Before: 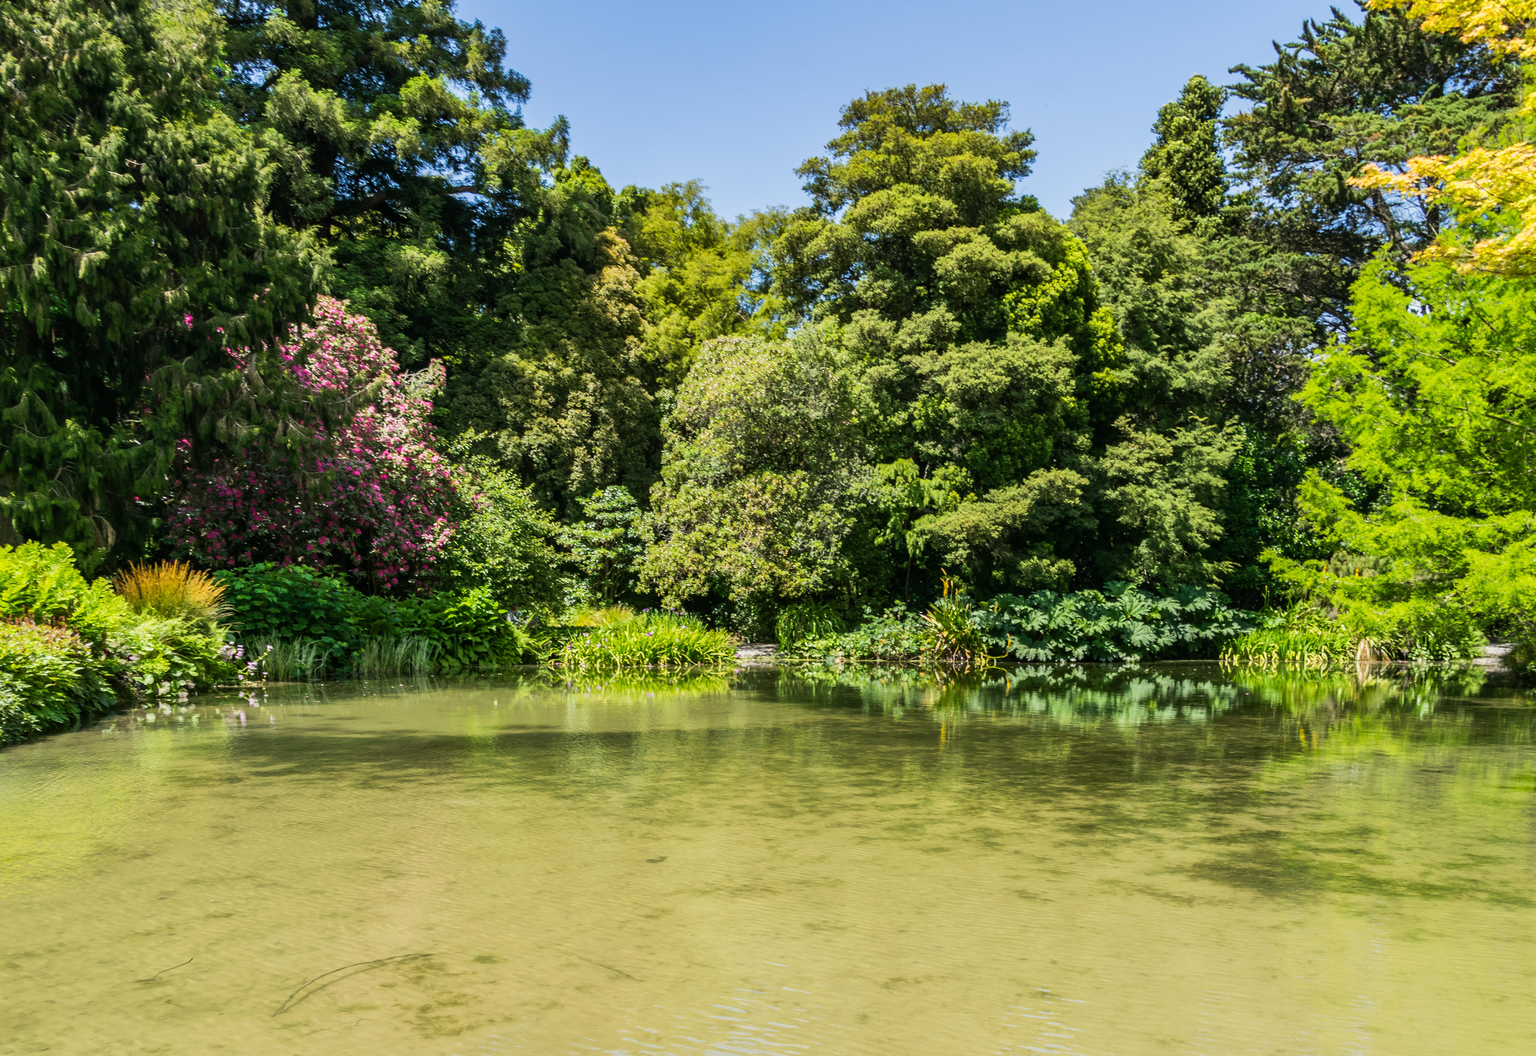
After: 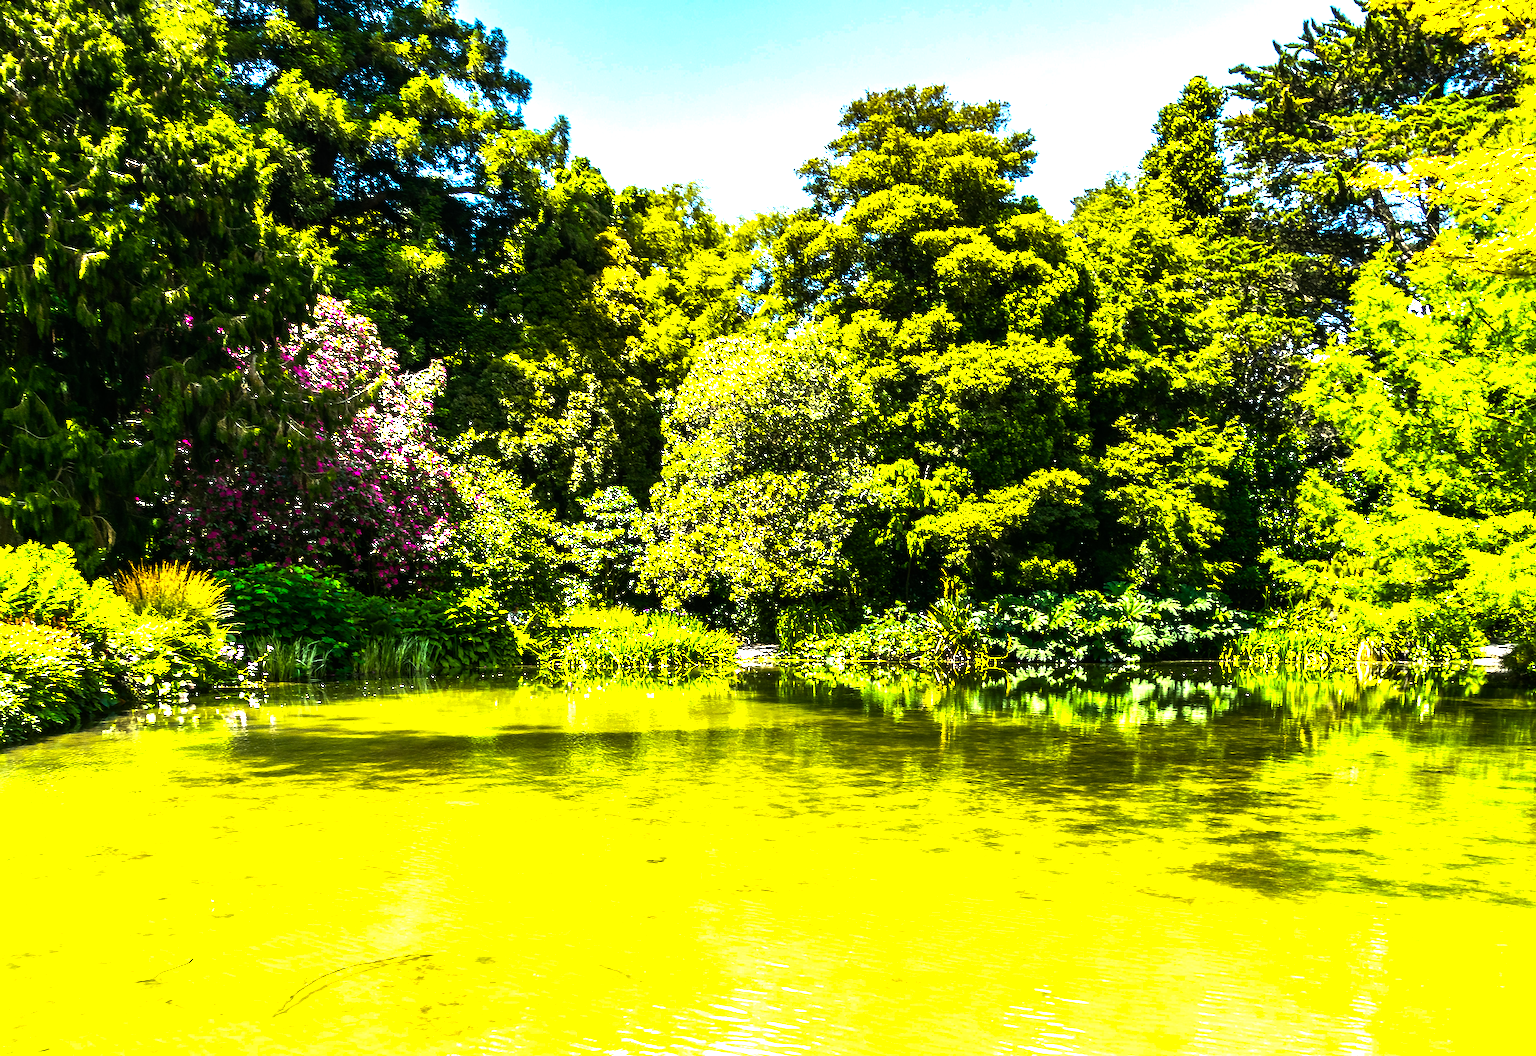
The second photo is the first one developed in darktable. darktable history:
sharpen: amount 0.471
color balance rgb: perceptual saturation grading › global saturation 29.406%, perceptual brilliance grading › highlights 74.306%, perceptual brilliance grading › shadows -30.424%, global vibrance 33.05%
